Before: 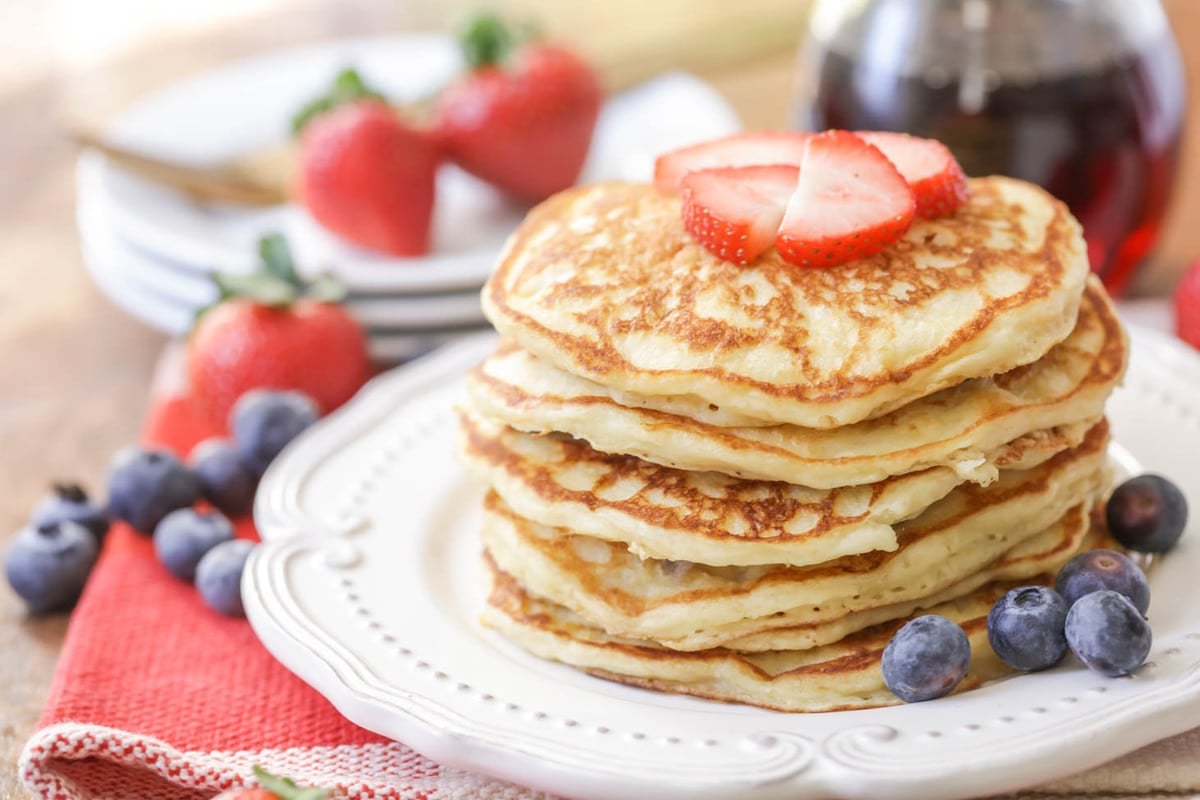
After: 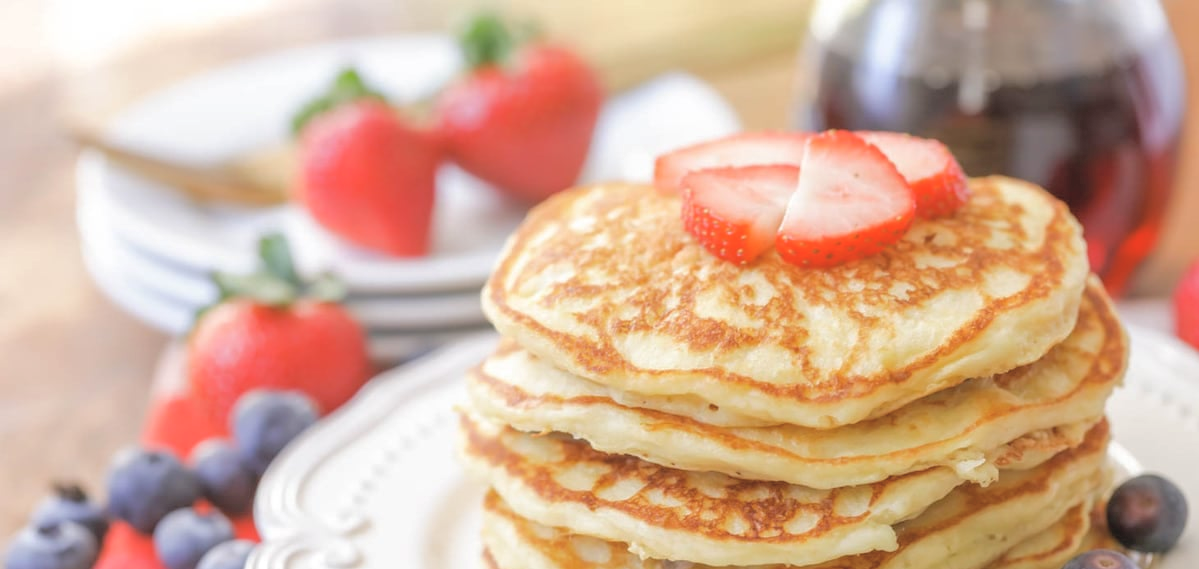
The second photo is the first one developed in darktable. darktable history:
crop: right 0%, bottom 28.818%
tone curve: curves: ch0 [(0, 0) (0.004, 0.008) (0.077, 0.156) (0.169, 0.29) (0.774, 0.774) (1, 1)], color space Lab, independent channels, preserve colors none
color balance rgb: shadows lift › luminance -9.432%, perceptual saturation grading › global saturation 2.92%
